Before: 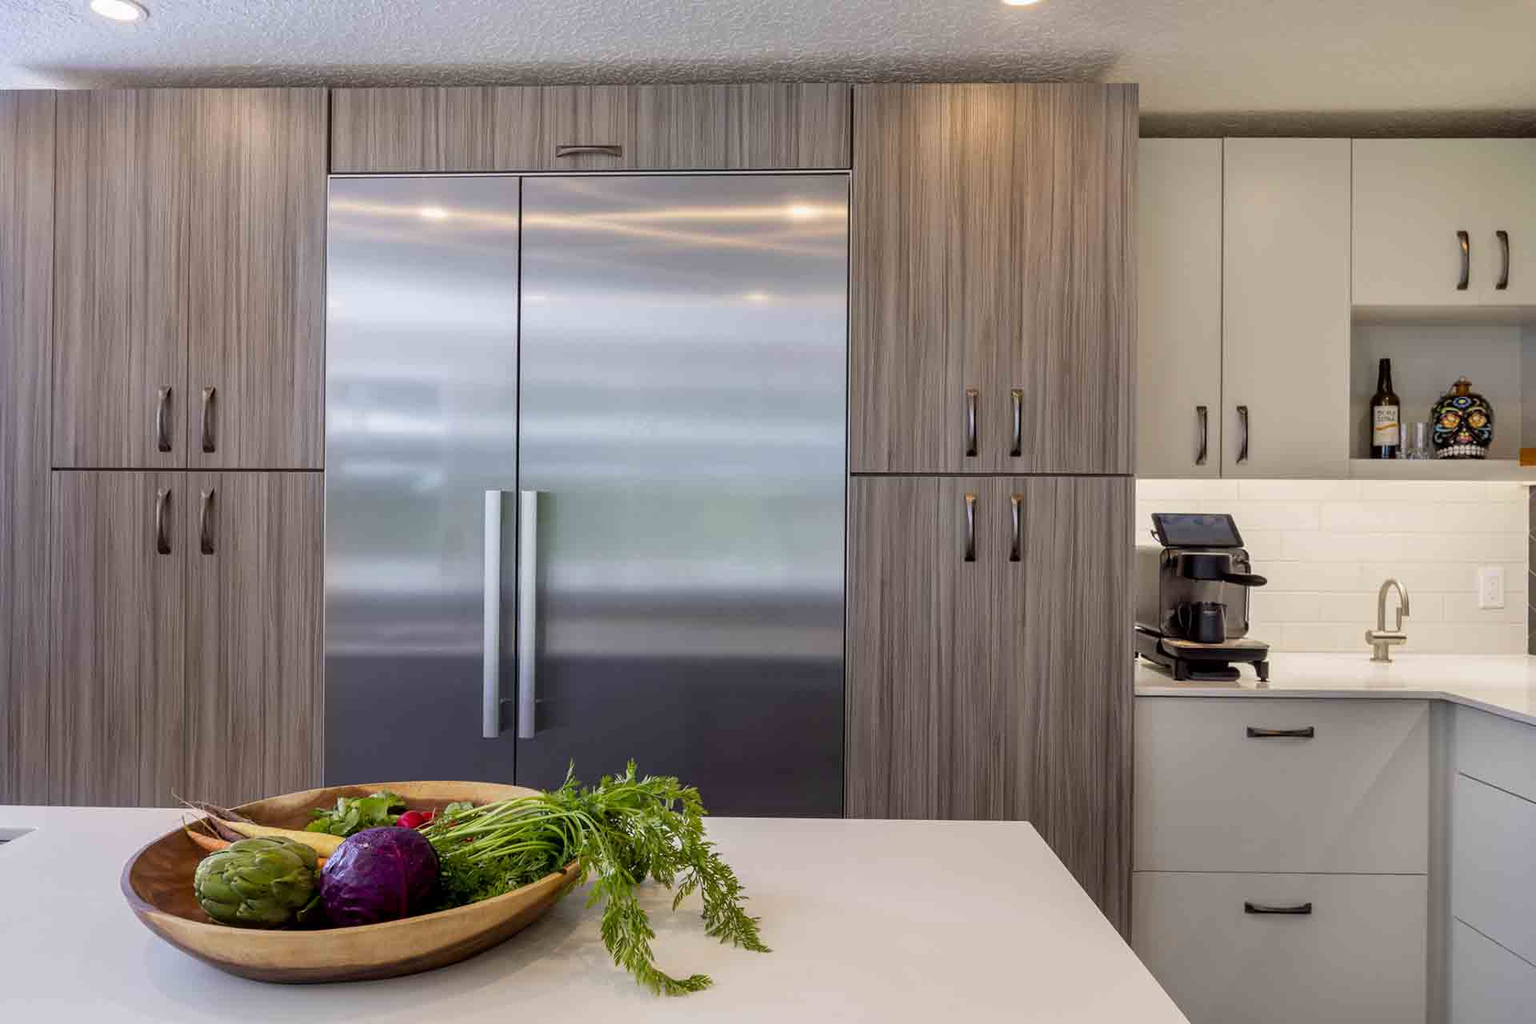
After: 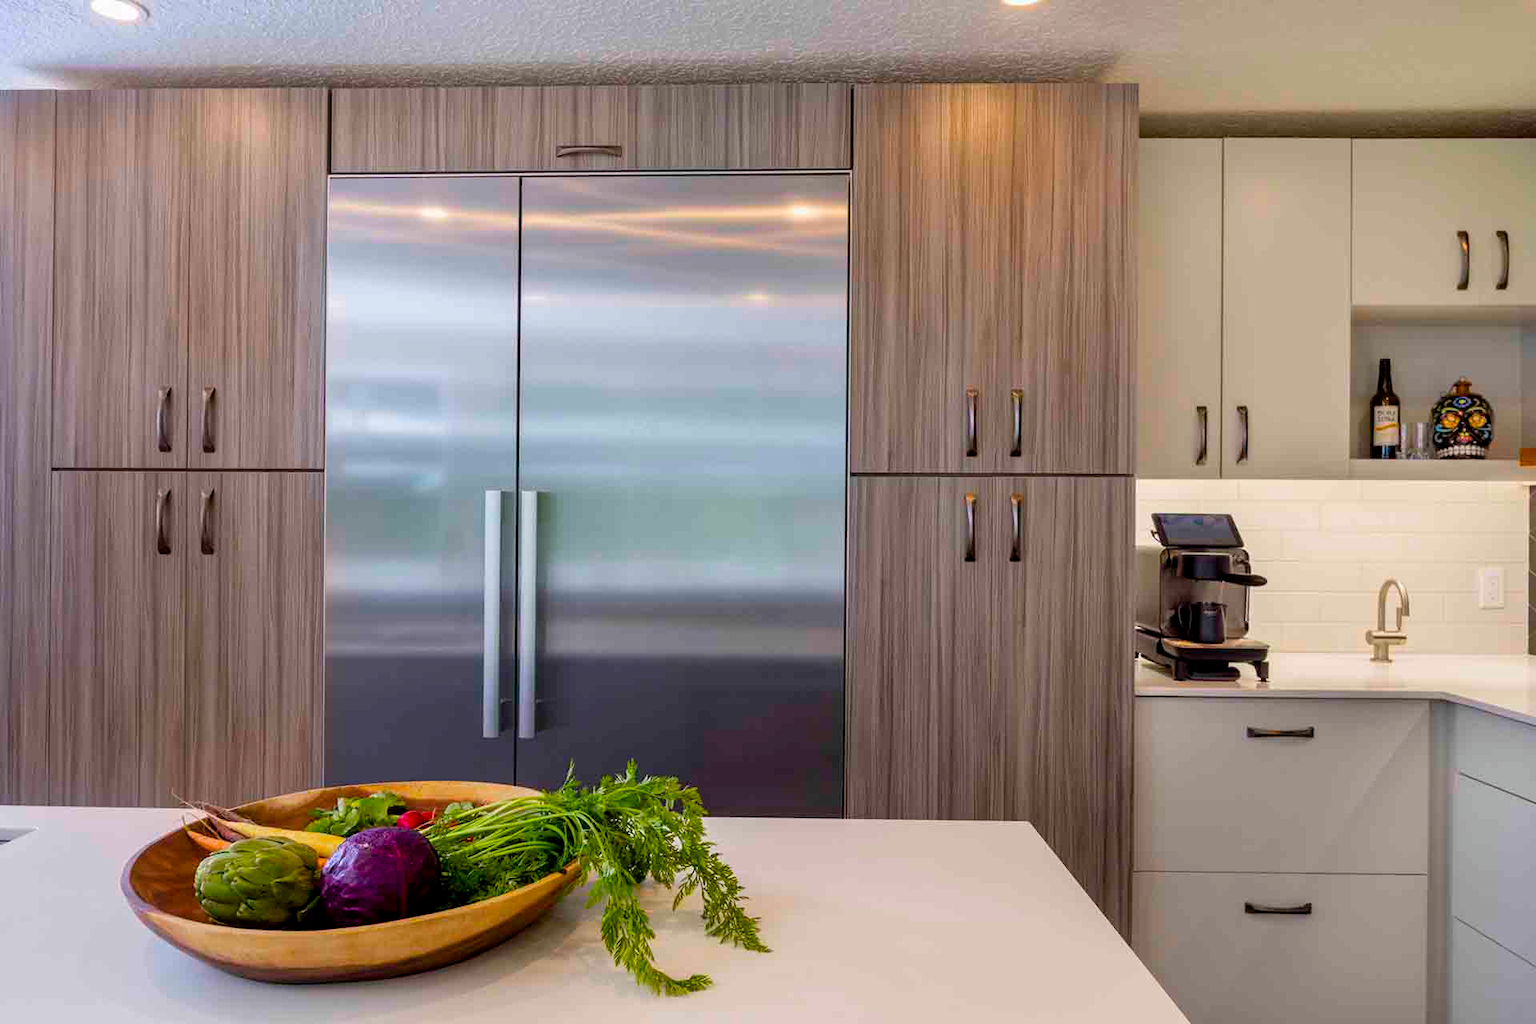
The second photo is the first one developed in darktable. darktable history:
color correction: highlights a* 0.003, highlights b* -0.283
color balance rgb: perceptual saturation grading › global saturation 25%, global vibrance 20%
